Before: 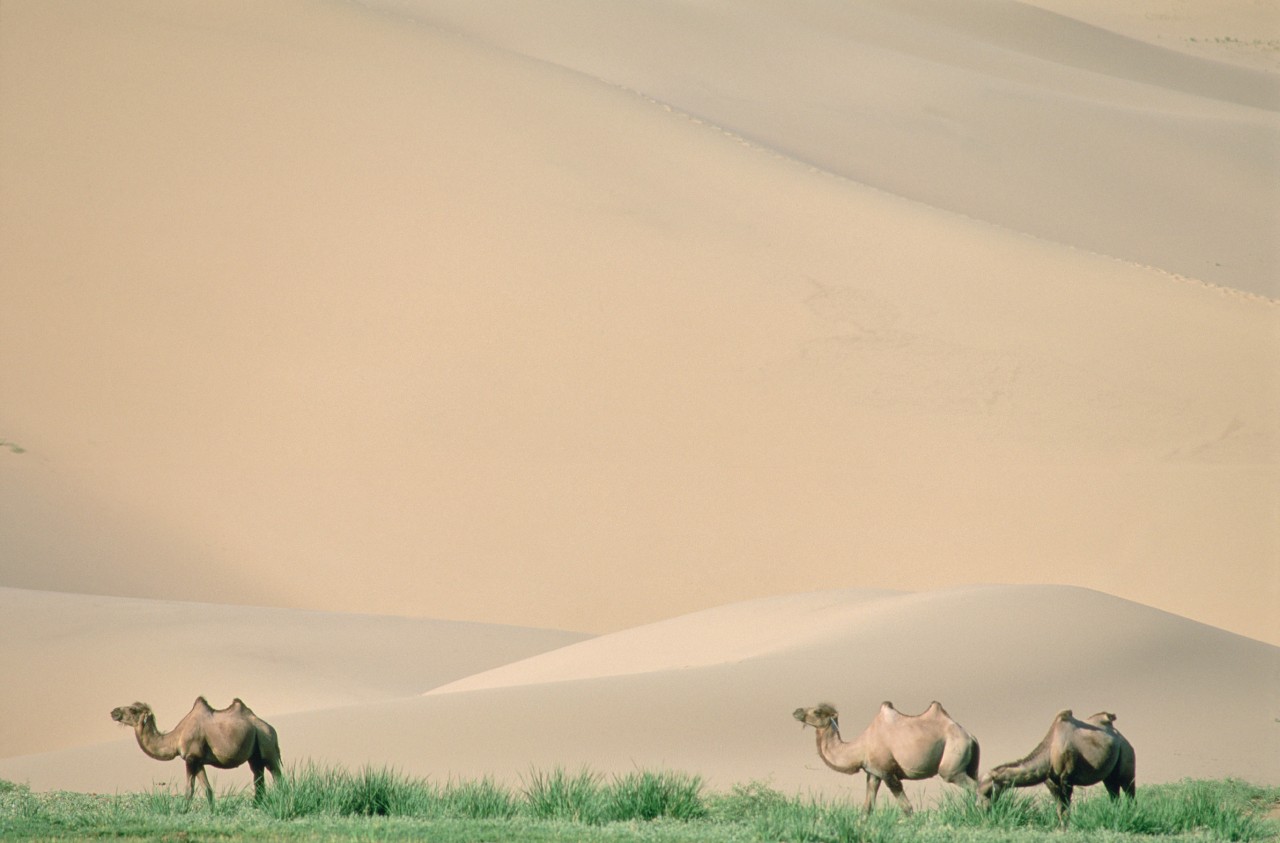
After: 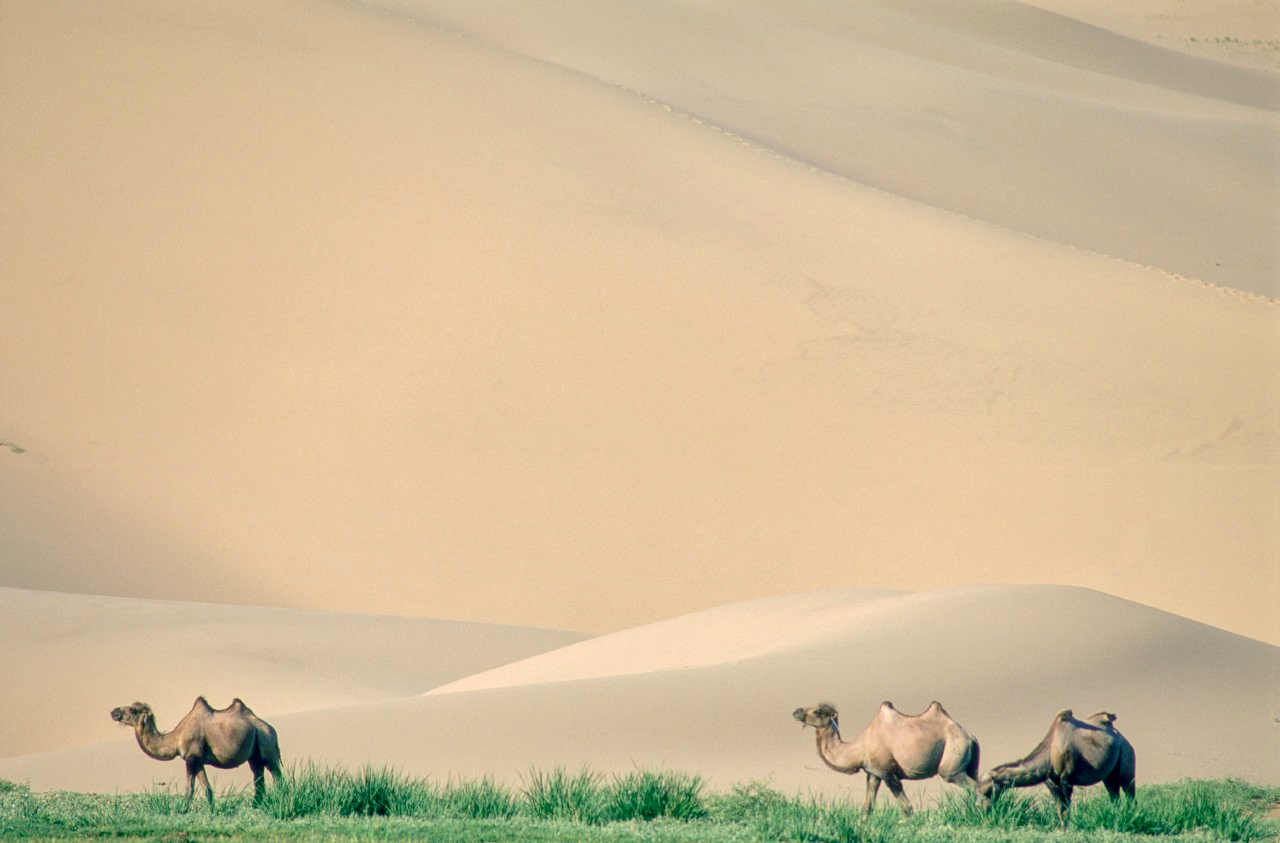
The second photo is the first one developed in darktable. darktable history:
local contrast: on, module defaults
color balance rgb: shadows lift › luminance -28.76%, shadows lift › chroma 15%, shadows lift › hue 270°, power › chroma 1%, power › hue 255°, highlights gain › luminance 7.14%, highlights gain › chroma 2%, highlights gain › hue 90°, global offset › luminance -0.29%, global offset › hue 260°, perceptual saturation grading › global saturation 20%, perceptual saturation grading › highlights -13.92%, perceptual saturation grading › shadows 50%
